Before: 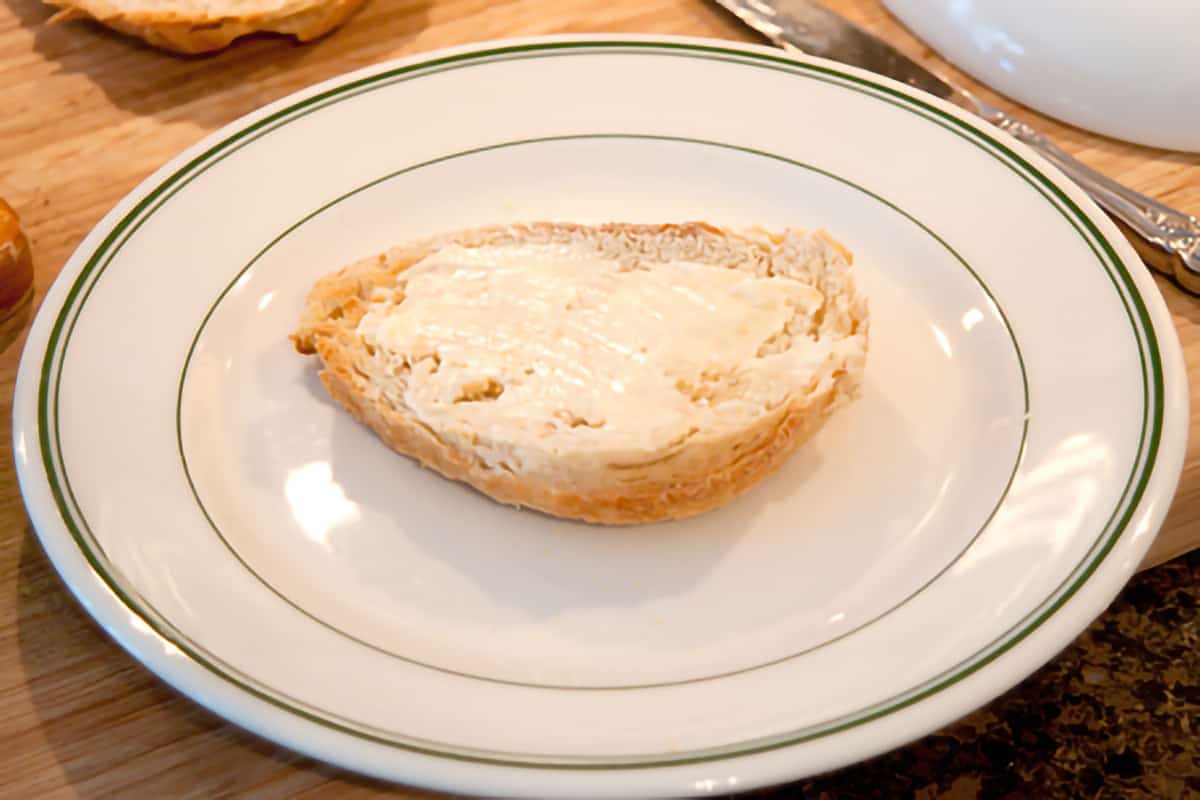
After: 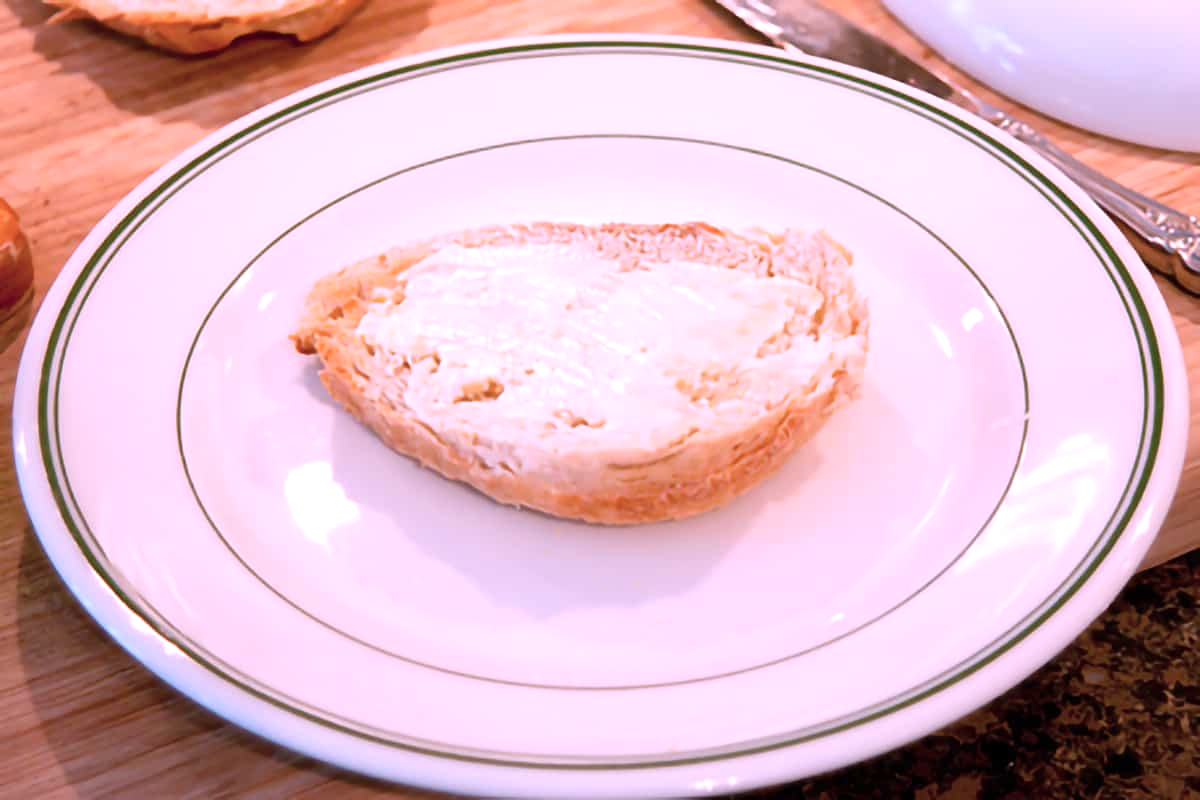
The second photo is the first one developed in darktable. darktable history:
color correction: highlights a* 15.04, highlights b* -25.18
exposure: exposure 0.25 EV, compensate highlight preservation false
